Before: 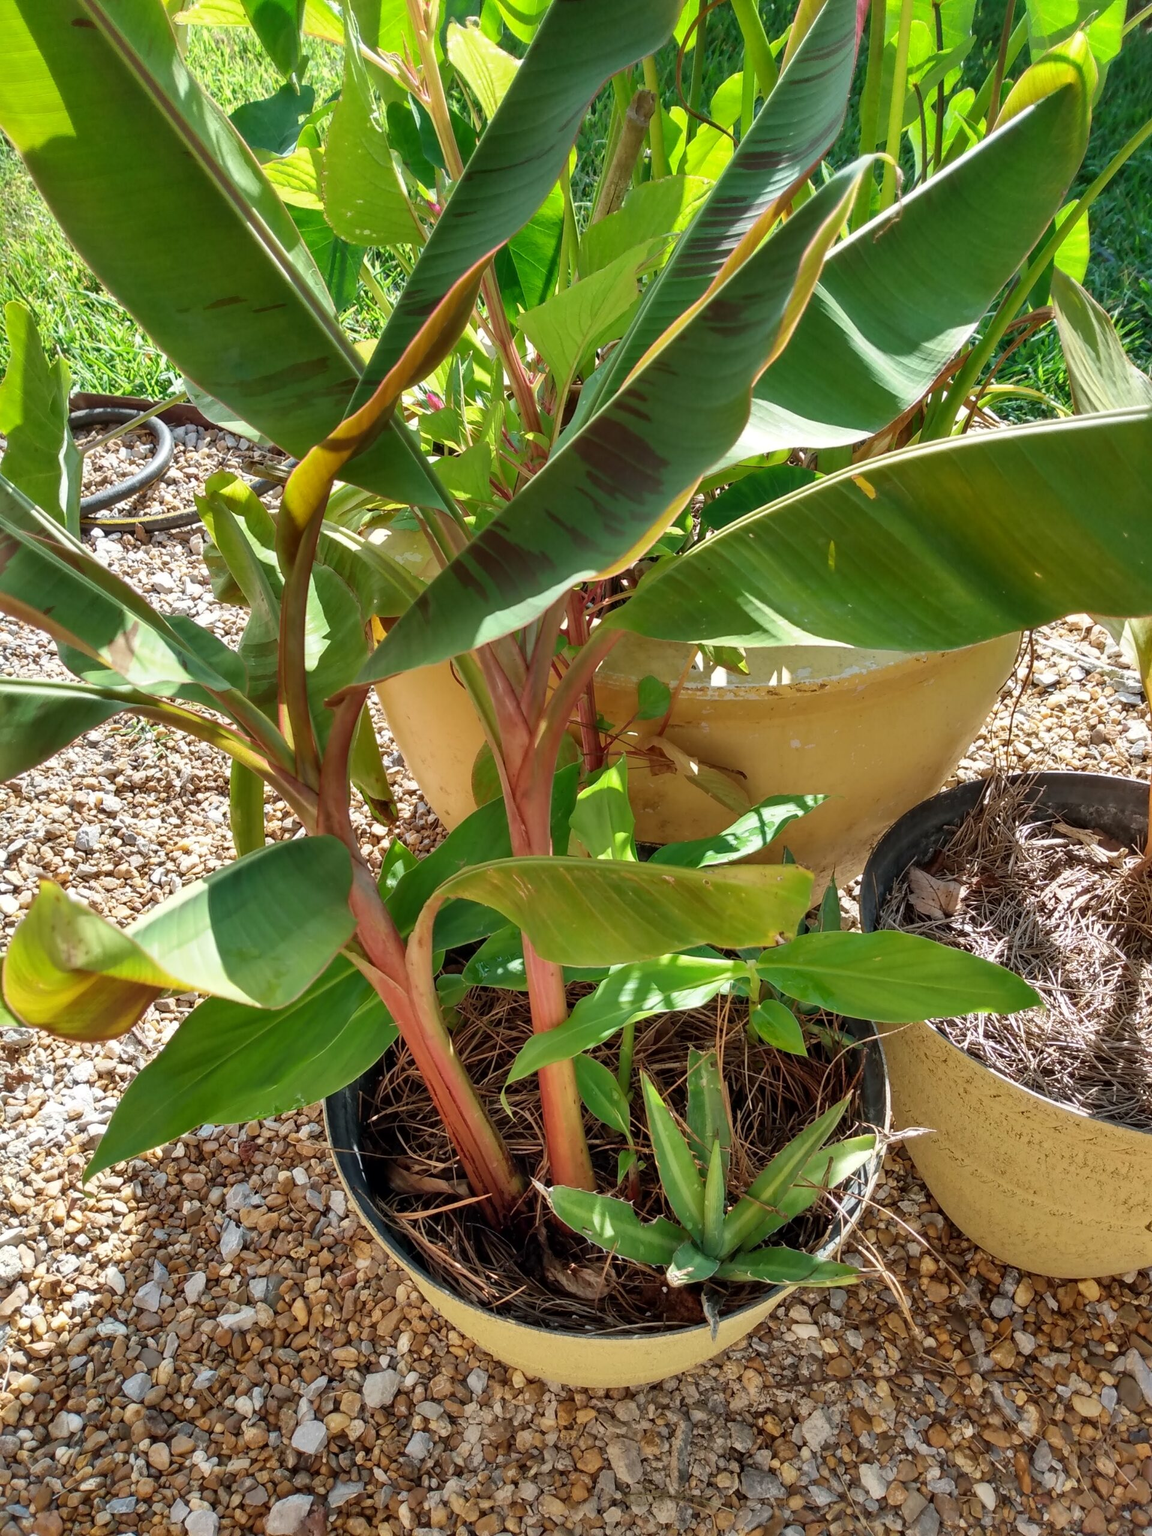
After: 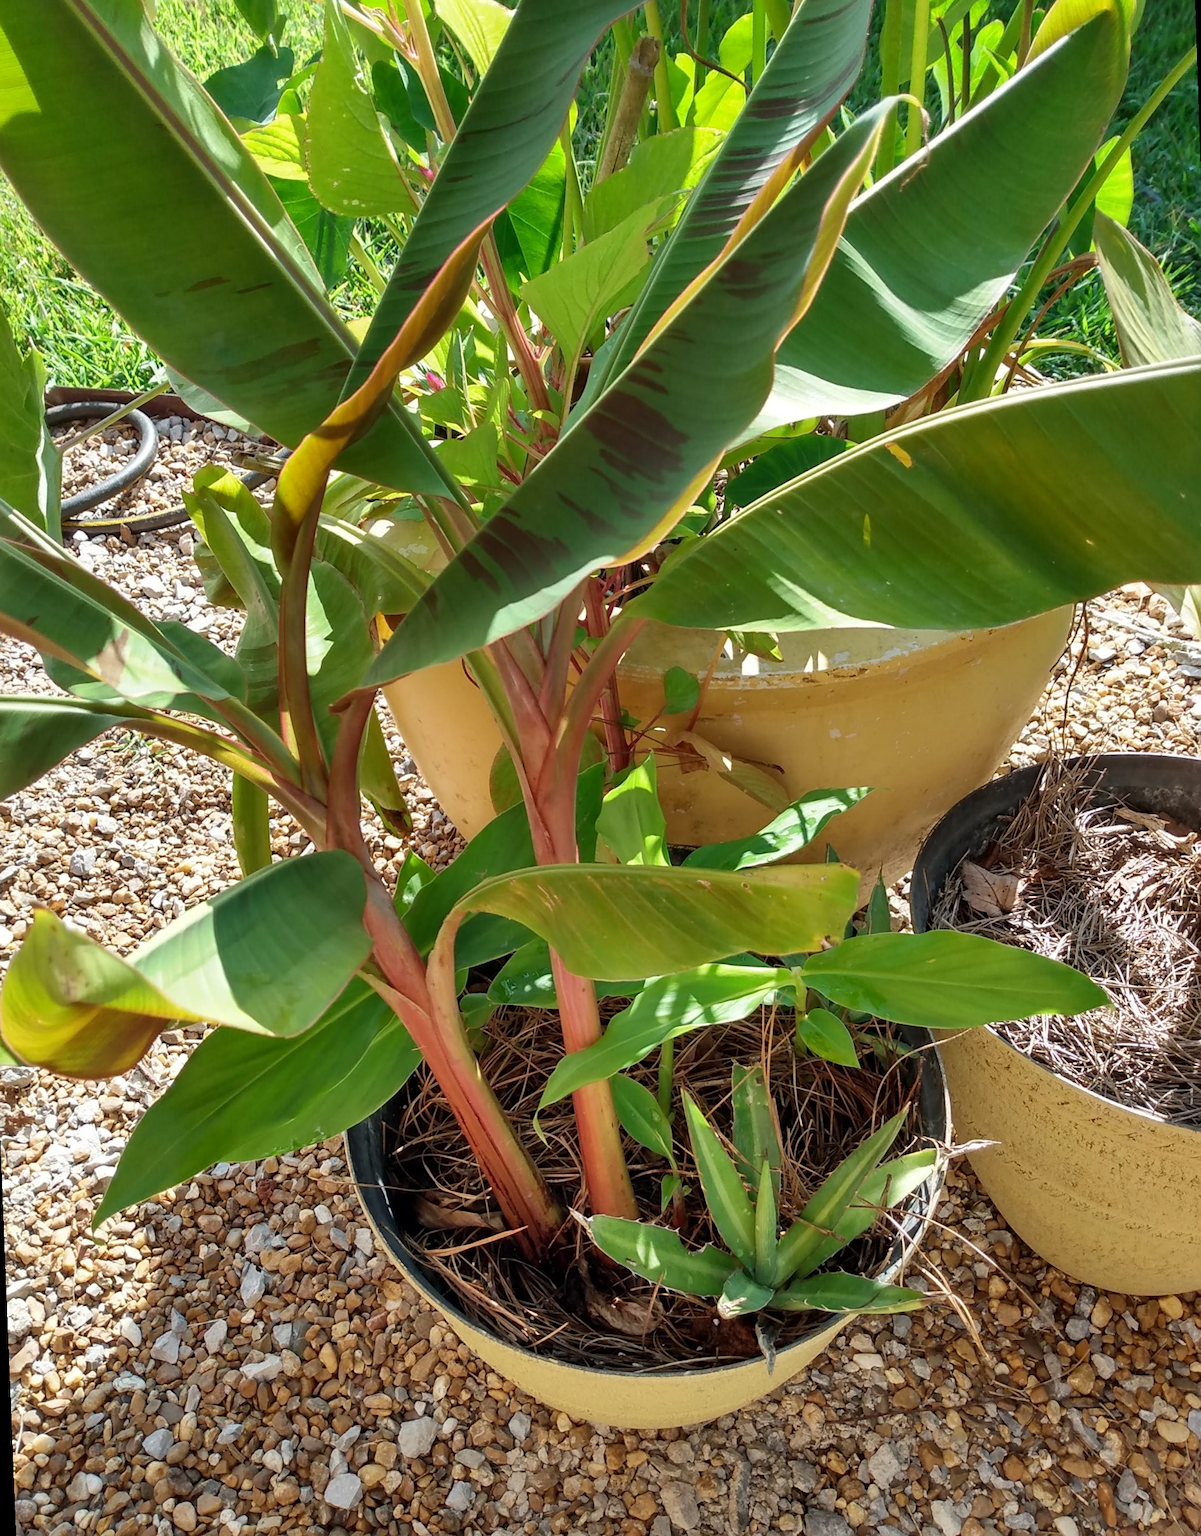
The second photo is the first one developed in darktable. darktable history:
sharpen: amount 0.2
rotate and perspective: rotation -2.12°, lens shift (vertical) 0.009, lens shift (horizontal) -0.008, automatic cropping original format, crop left 0.036, crop right 0.964, crop top 0.05, crop bottom 0.959
